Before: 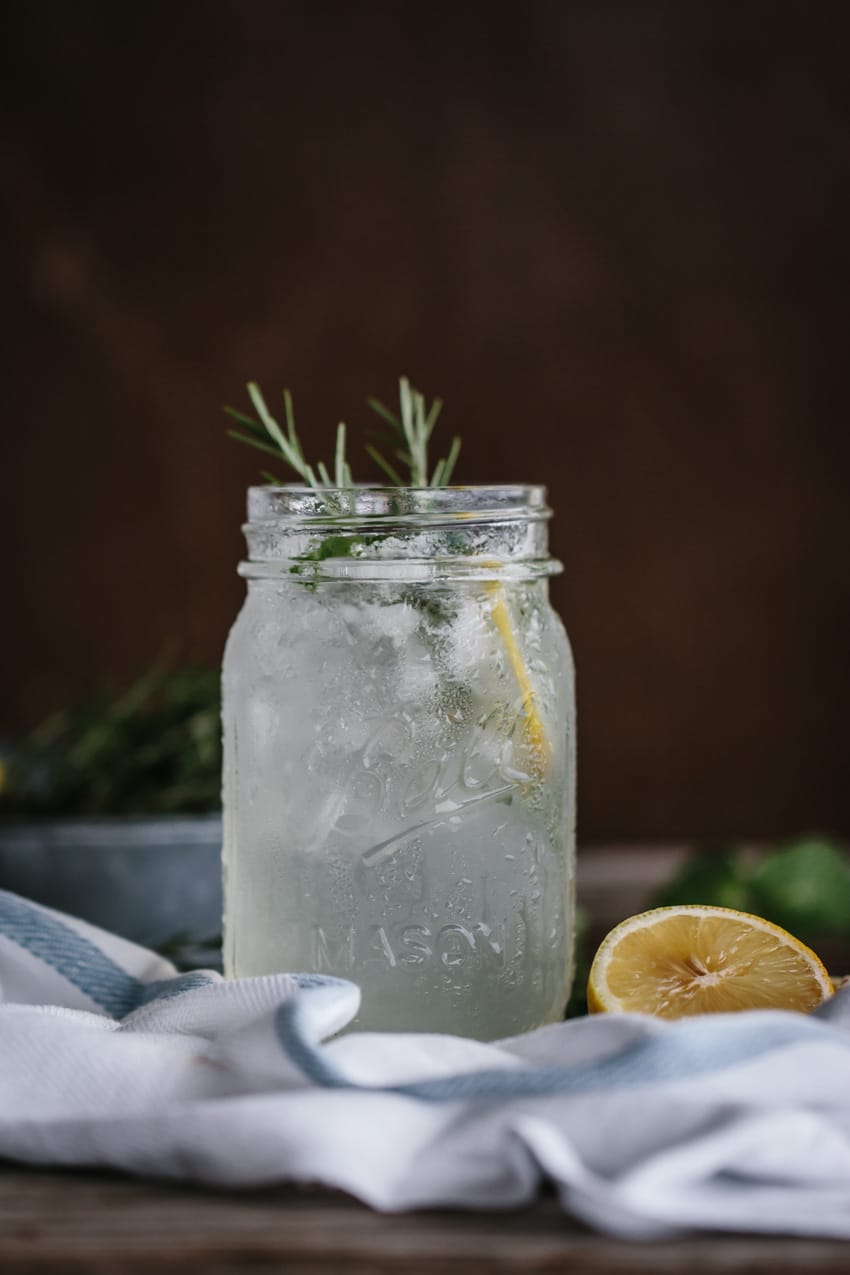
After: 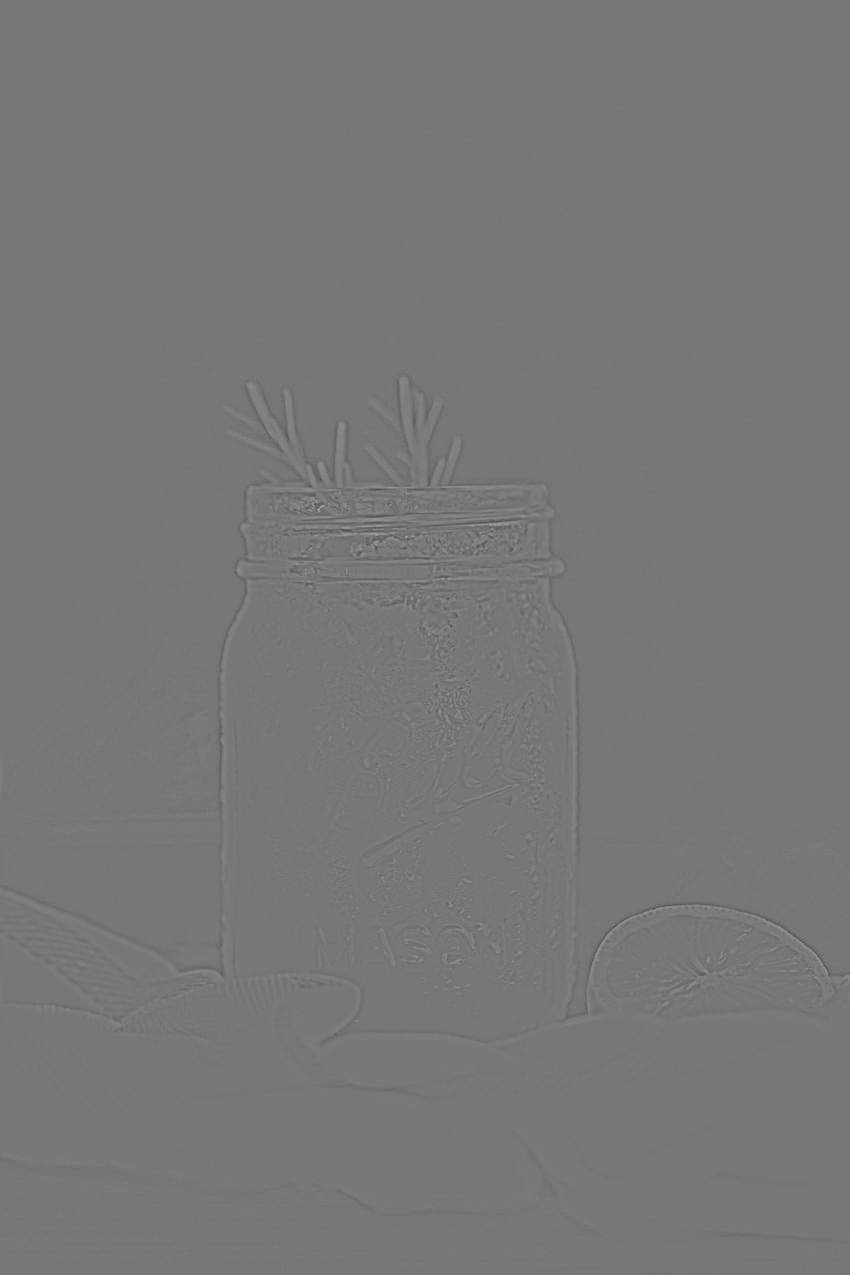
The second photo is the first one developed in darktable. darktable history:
tone equalizer: -7 EV 0.15 EV, -6 EV 0.6 EV, -5 EV 1.15 EV, -4 EV 1.33 EV, -3 EV 1.15 EV, -2 EV 0.6 EV, -1 EV 0.15 EV, mask exposure compensation -0.5 EV
local contrast: highlights 60%, shadows 60%, detail 160%
exposure: exposure 0.15 EV, compensate highlight preservation false
highpass: sharpness 5.84%, contrast boost 8.44%
contrast brightness saturation: saturation -0.17
